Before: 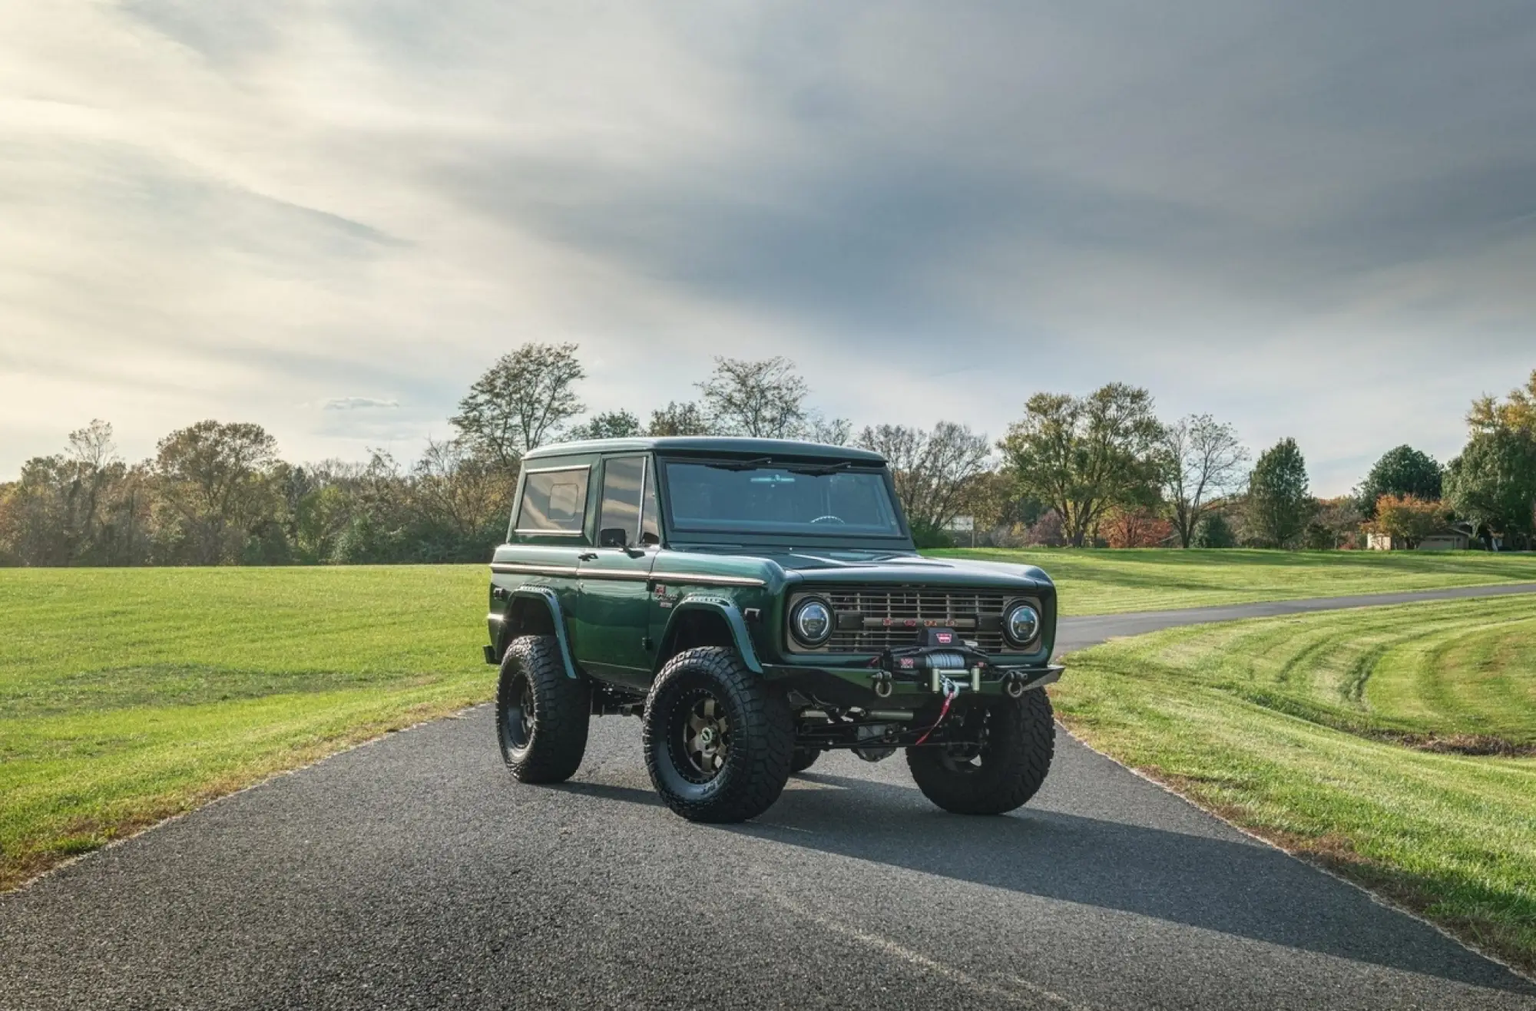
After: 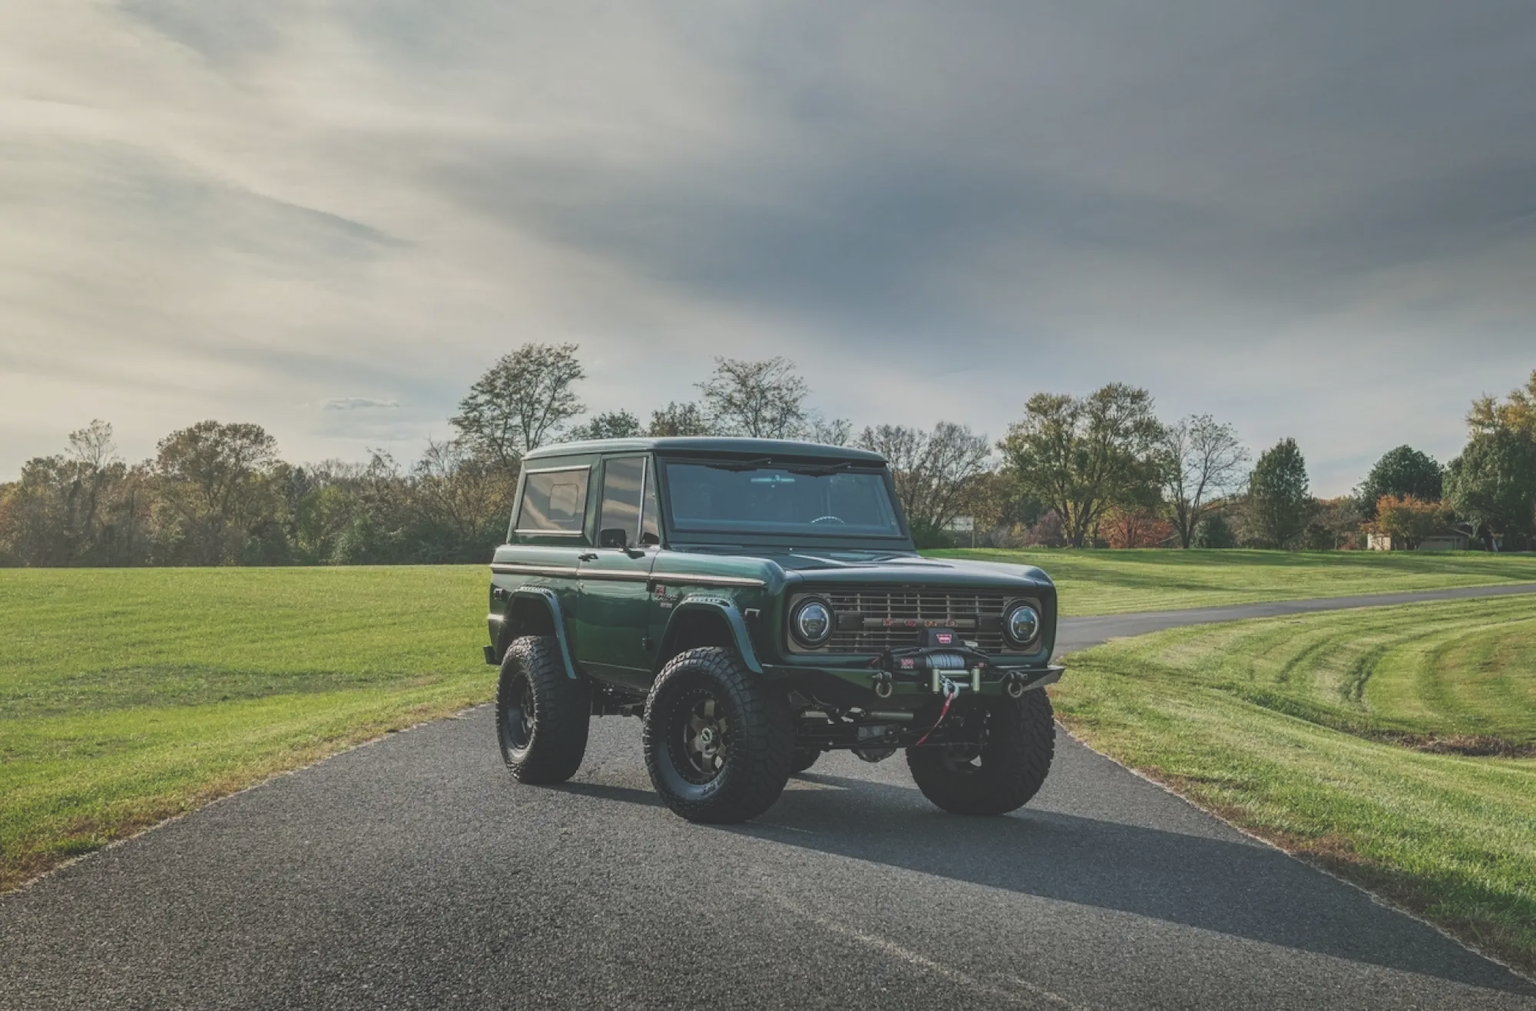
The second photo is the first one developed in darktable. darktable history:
exposure: black level correction -0.036, exposure -0.494 EV, compensate highlight preservation false
shadows and highlights: radius 126.14, shadows 21.09, highlights -22.3, low approximation 0.01
